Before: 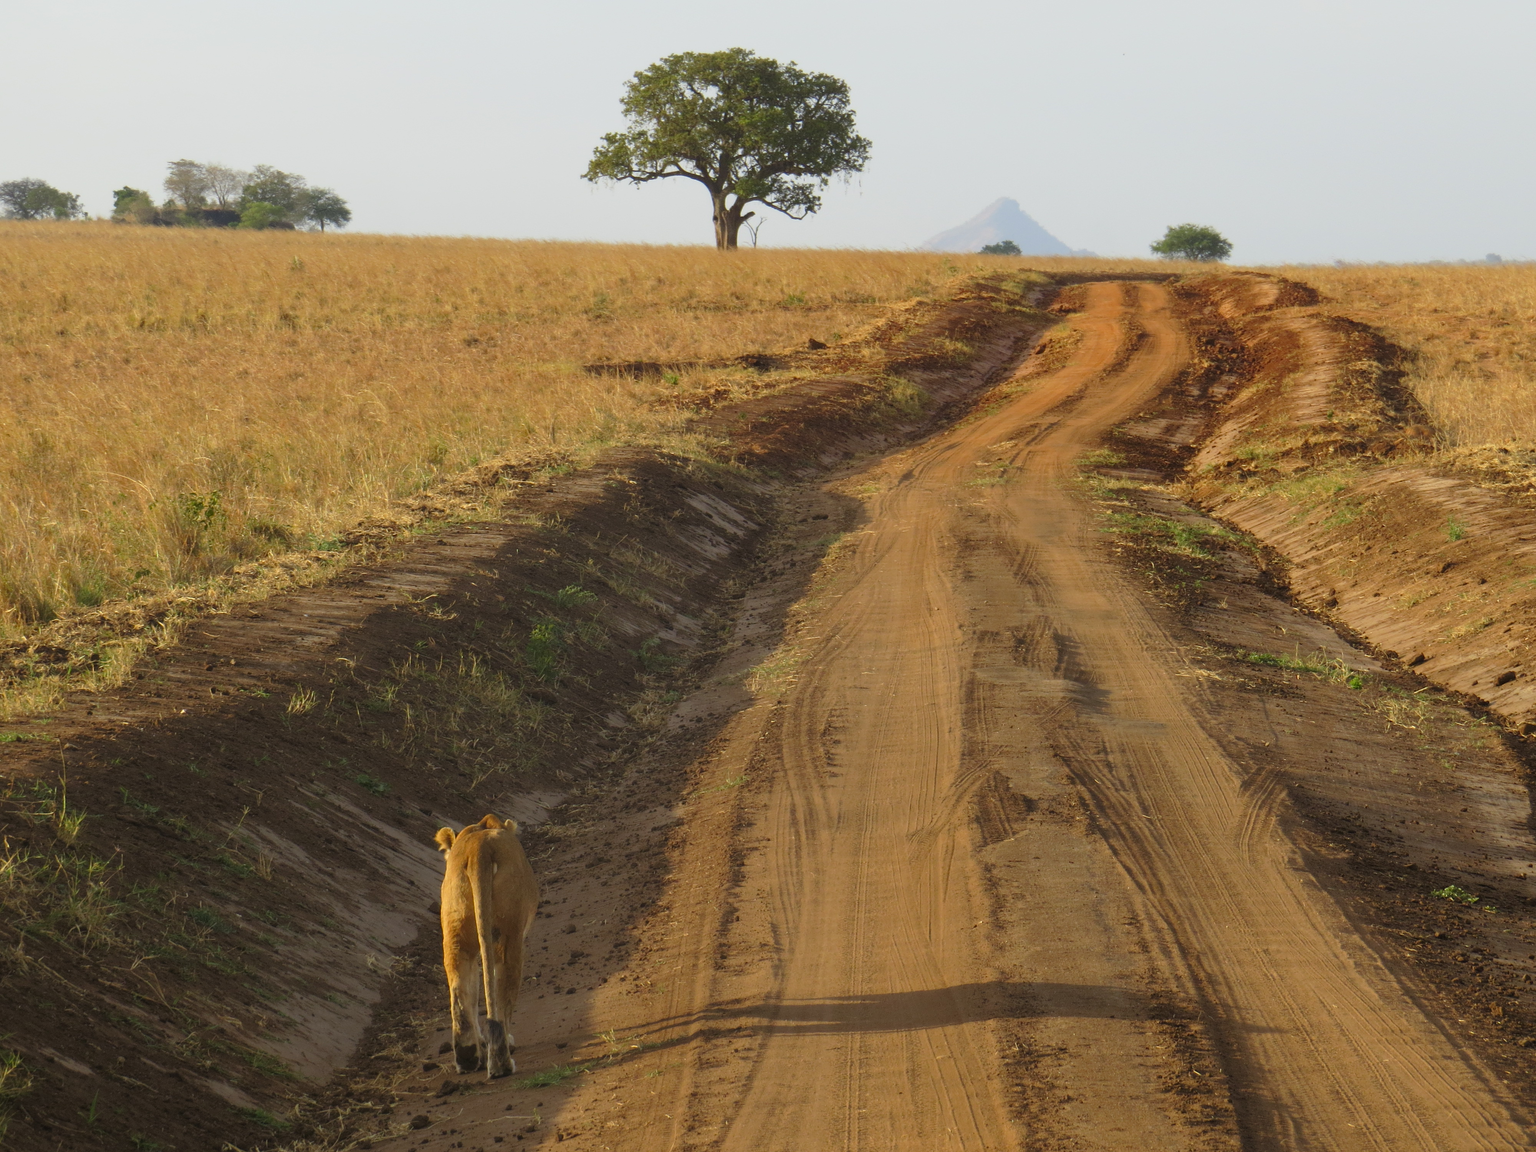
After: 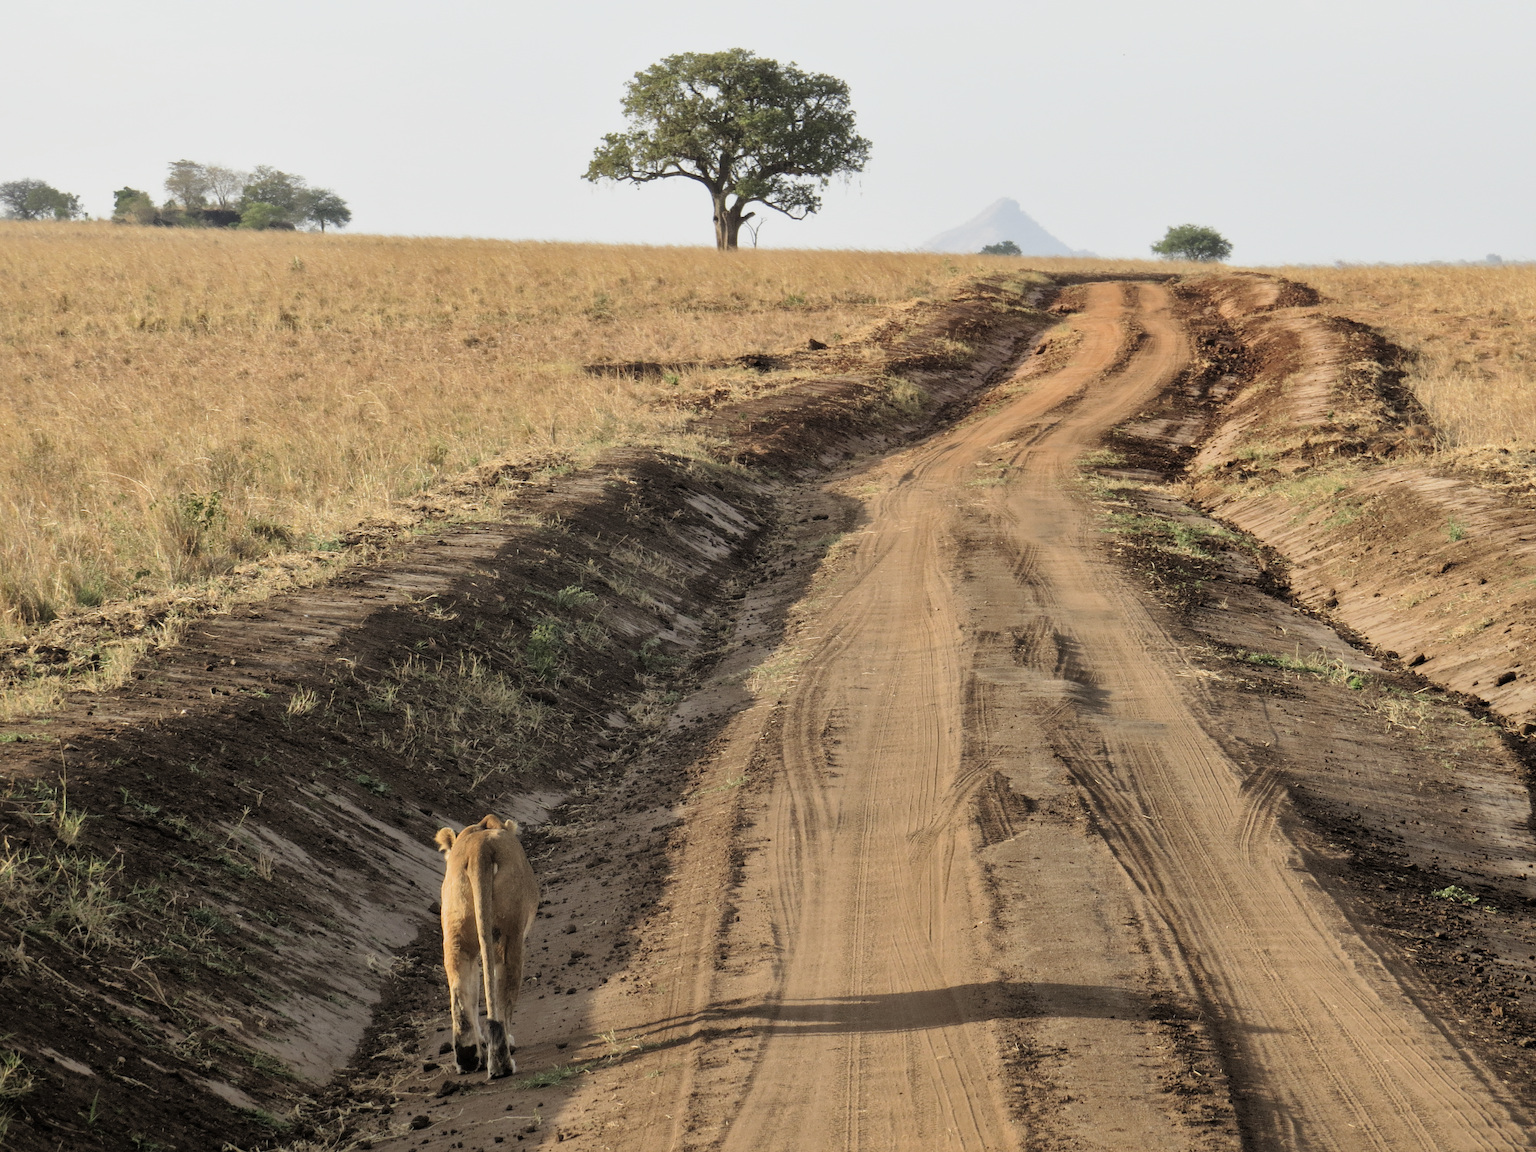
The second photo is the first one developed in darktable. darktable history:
filmic rgb: black relative exposure -5 EV, white relative exposure 3.5 EV, hardness 3.19, contrast 1.3, highlights saturation mix -50%
shadows and highlights: on, module defaults
contrast brightness saturation: contrast 0.1, saturation -0.36
exposure: exposure 0.574 EV, compensate highlight preservation false
